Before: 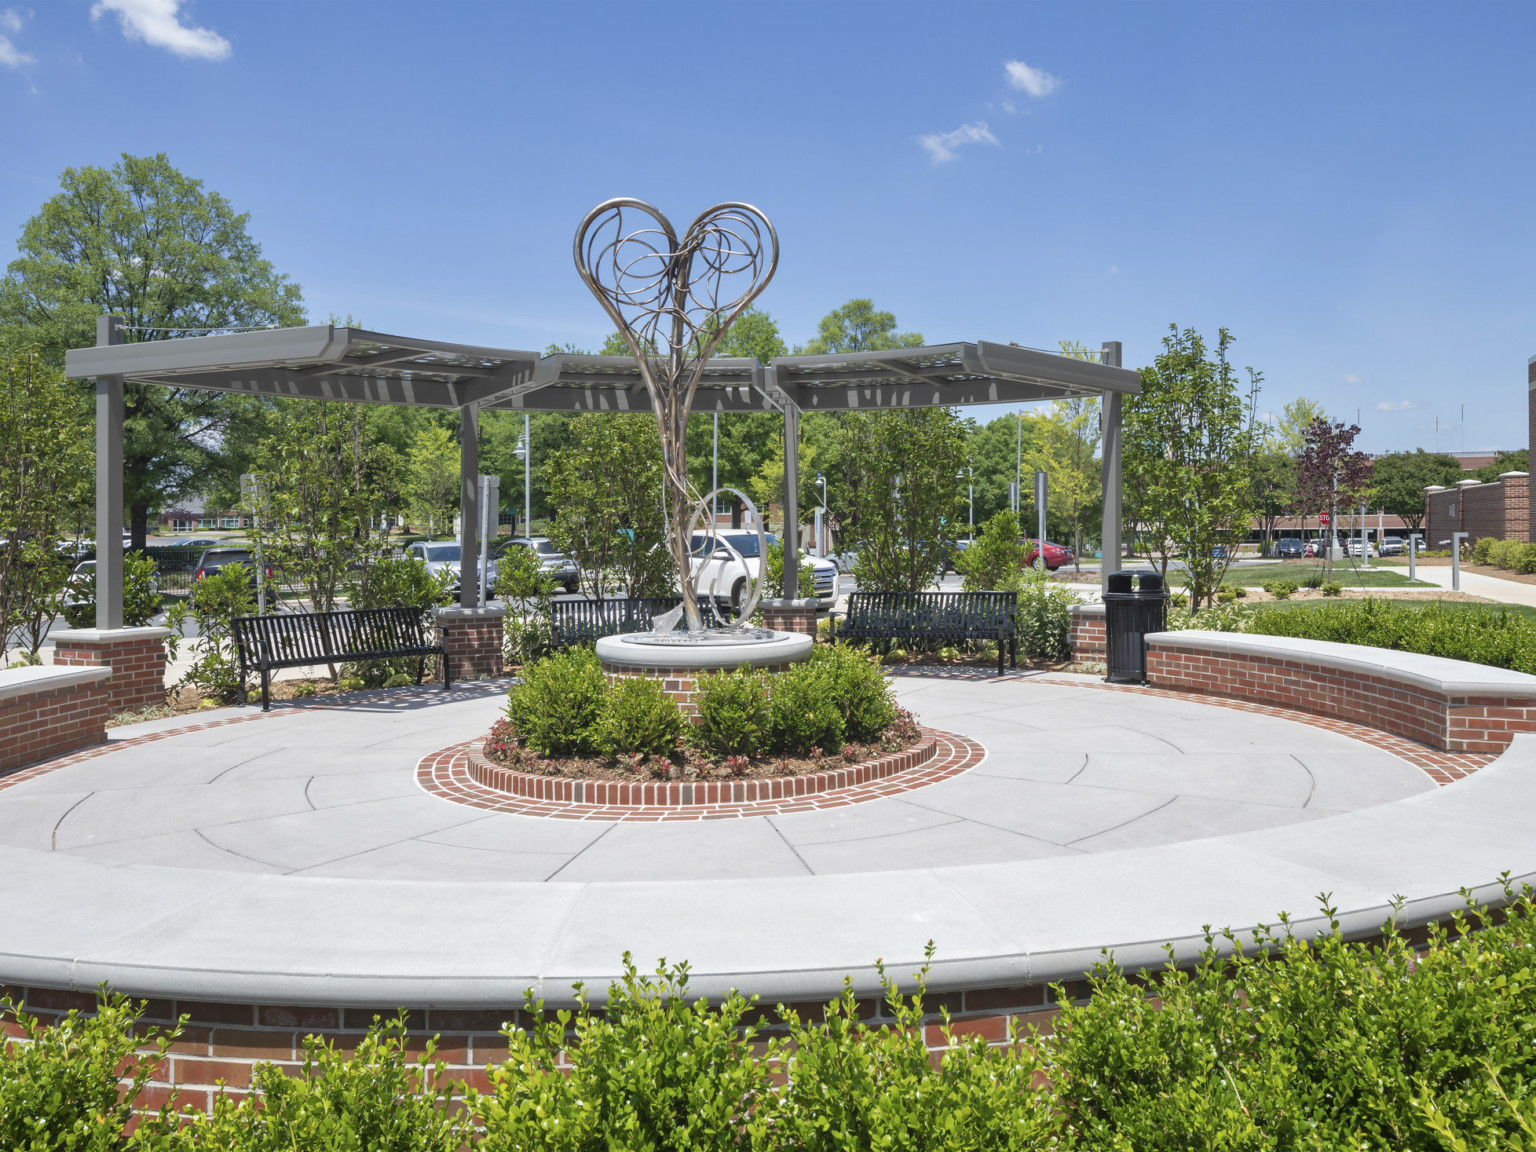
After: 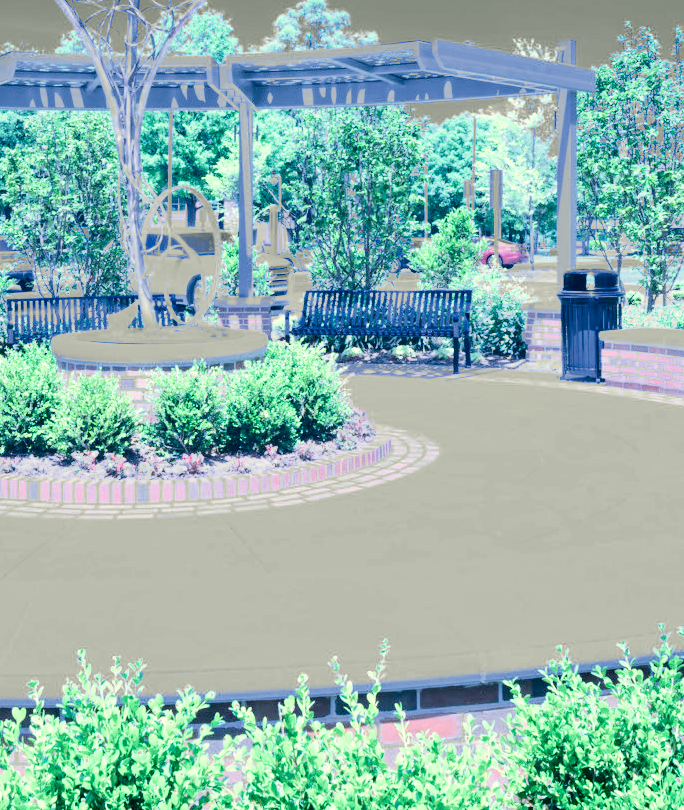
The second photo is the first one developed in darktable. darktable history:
crop: left 35.499%, top 26.24%, right 19.944%, bottom 3.4%
contrast brightness saturation: contrast 0.293
color calibration: illuminant custom, x 0.461, y 0.429, temperature 2645.37 K
color correction: highlights a* -0.626, highlights b* 9.53, shadows a* -9.43, shadows b* 0.654
local contrast: highlights 106%, shadows 102%, detail 119%, midtone range 0.2
exposure: exposure 1.996 EV, compensate exposure bias true, compensate highlight preservation false
filmic rgb: black relative exposure -8.45 EV, white relative exposure 4.69 EV, hardness 3.81, add noise in highlights 0, color science v3 (2019), use custom middle-gray values true, contrast in highlights soft
tone equalizer: on, module defaults
